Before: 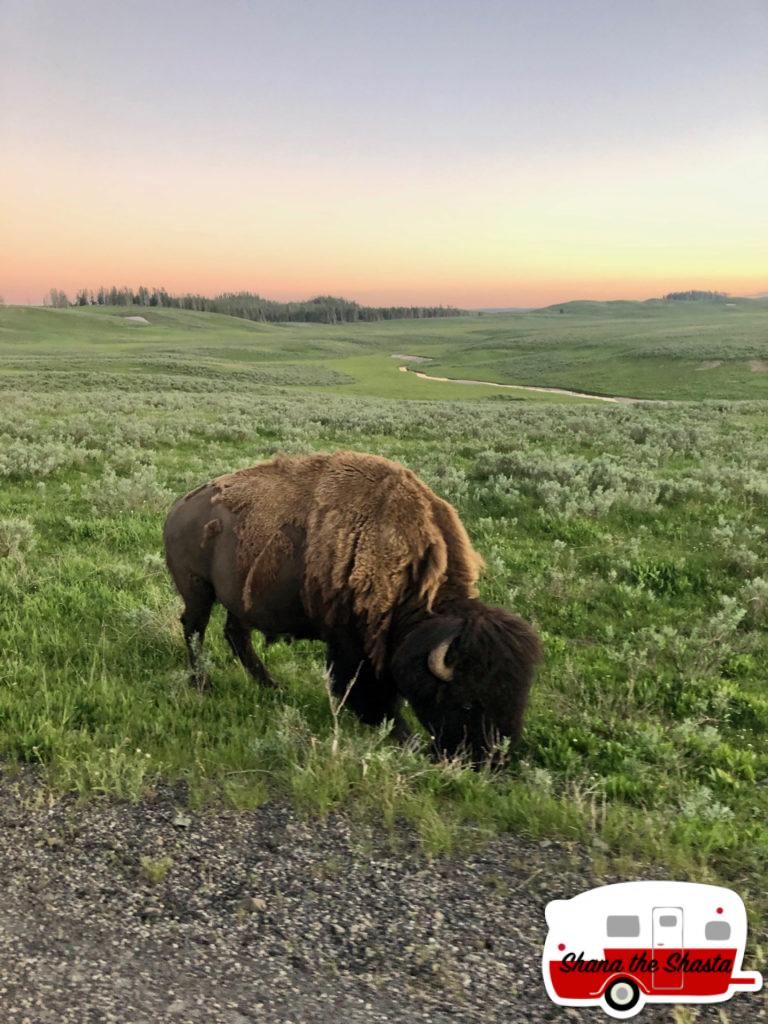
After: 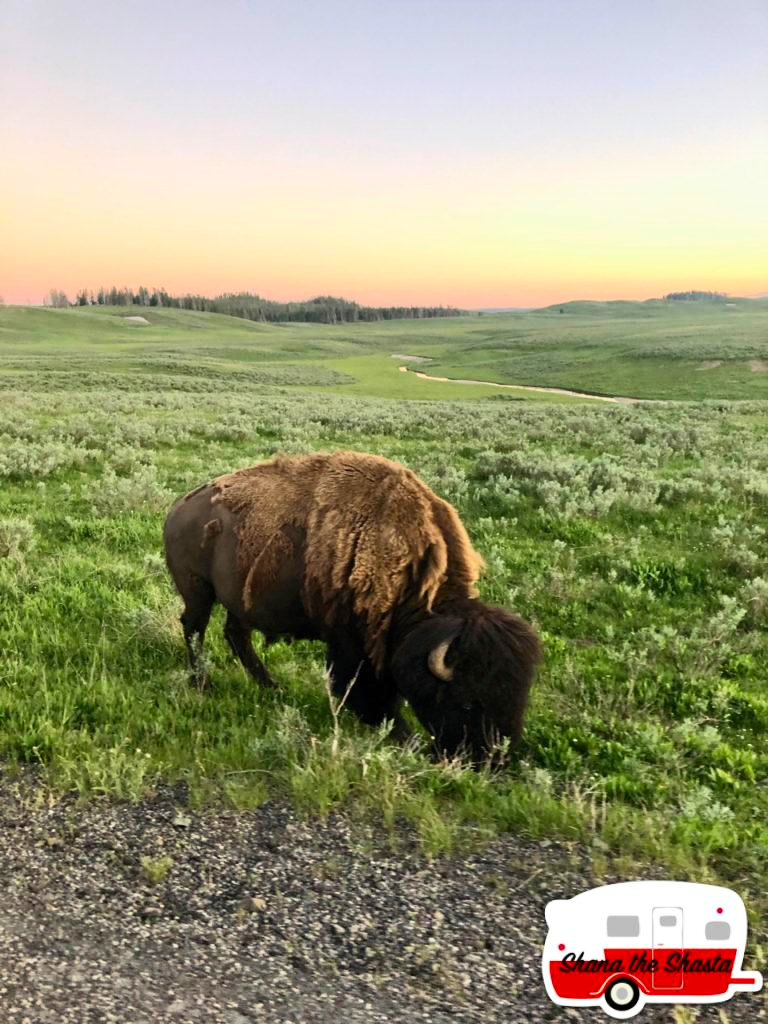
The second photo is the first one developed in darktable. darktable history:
contrast brightness saturation: contrast 0.226, brightness 0.097, saturation 0.289
